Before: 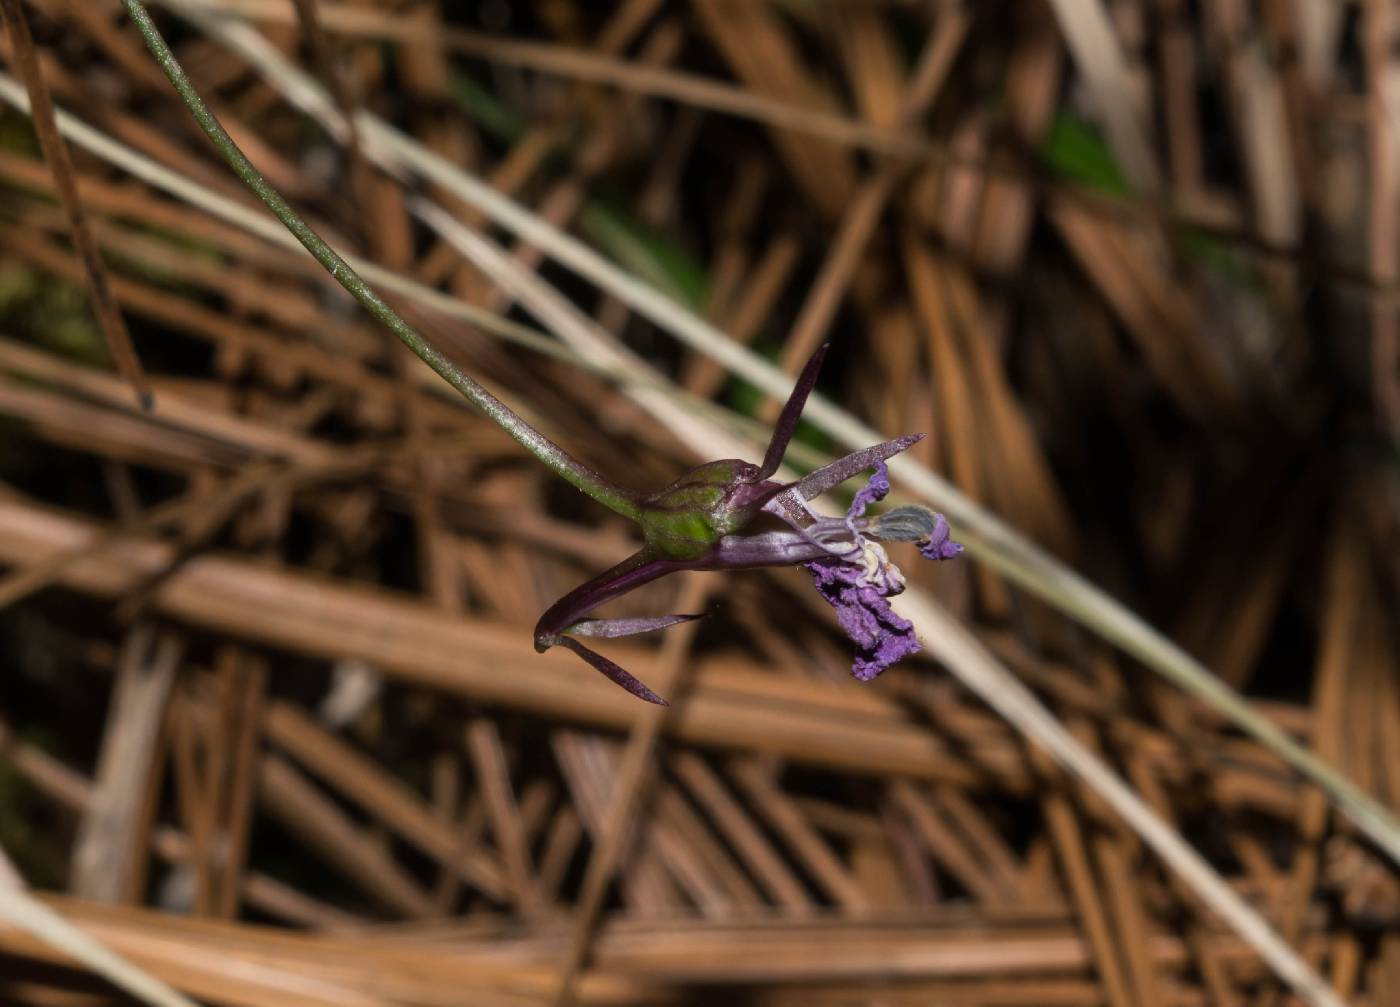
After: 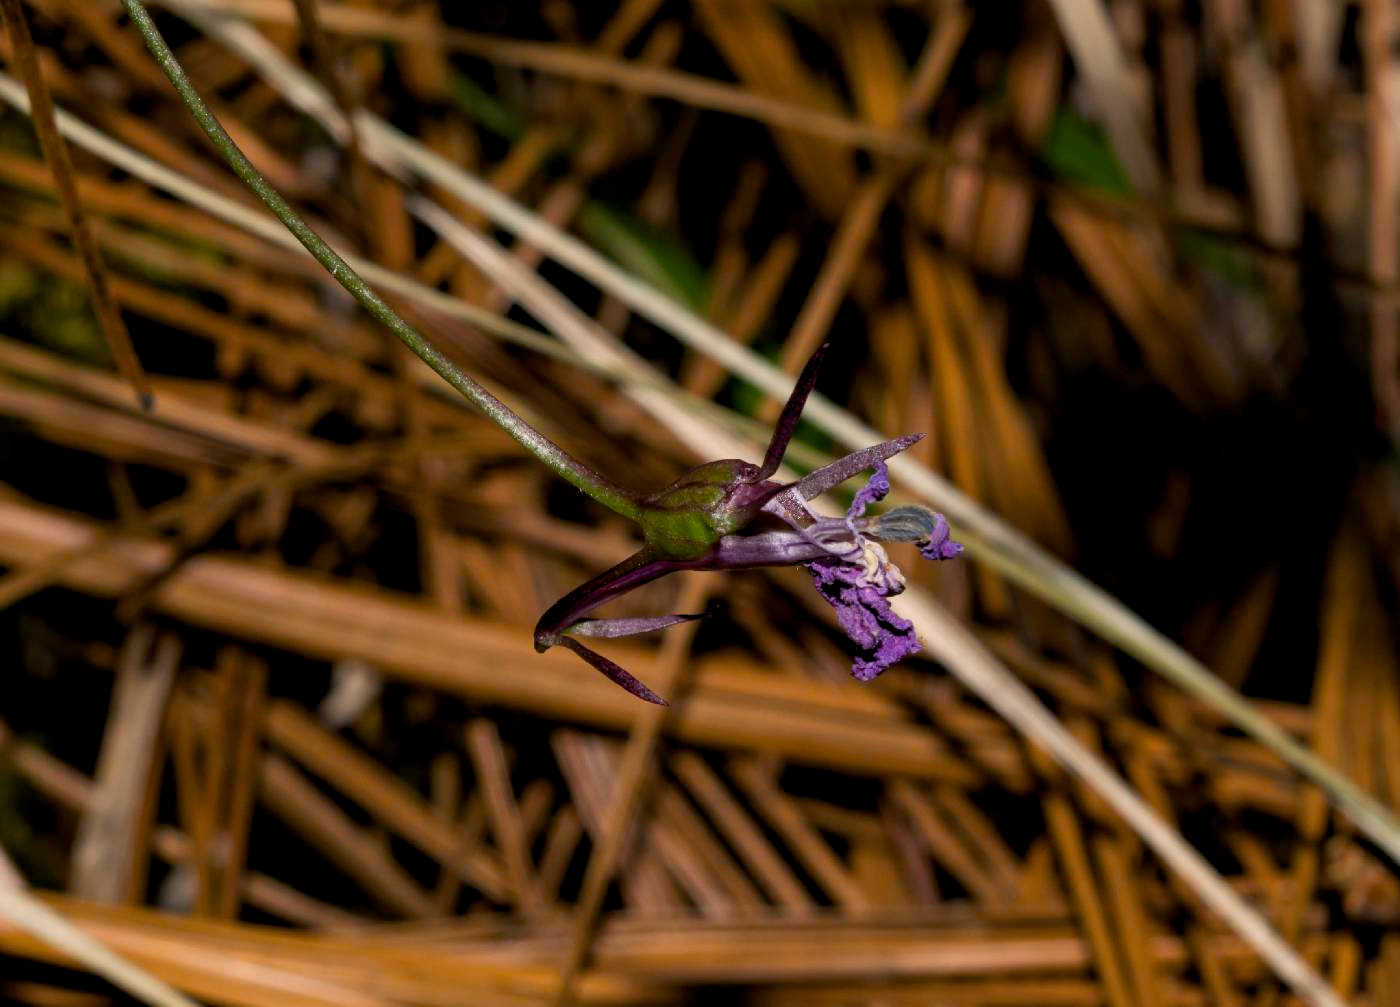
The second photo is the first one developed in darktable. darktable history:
haze removal: compatibility mode true, adaptive false
color balance rgb: shadows lift › hue 87.88°, highlights gain › chroma 1.122%, highlights gain › hue 53.71°, global offset › luminance -0.476%, perceptual saturation grading › global saturation 25.431%
